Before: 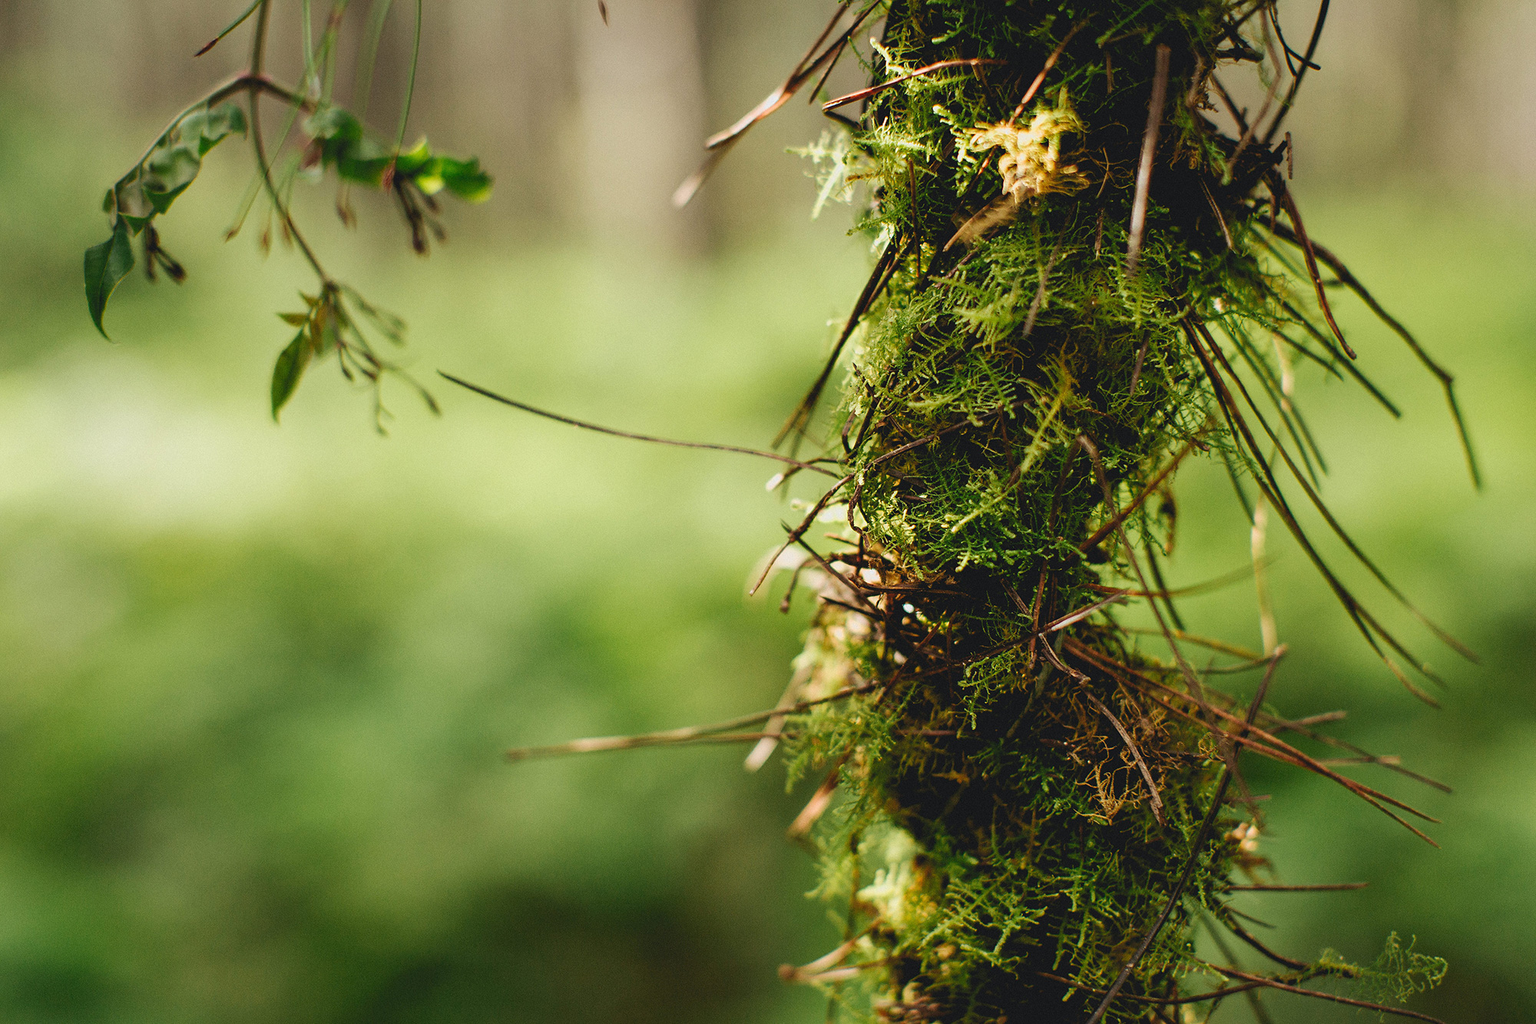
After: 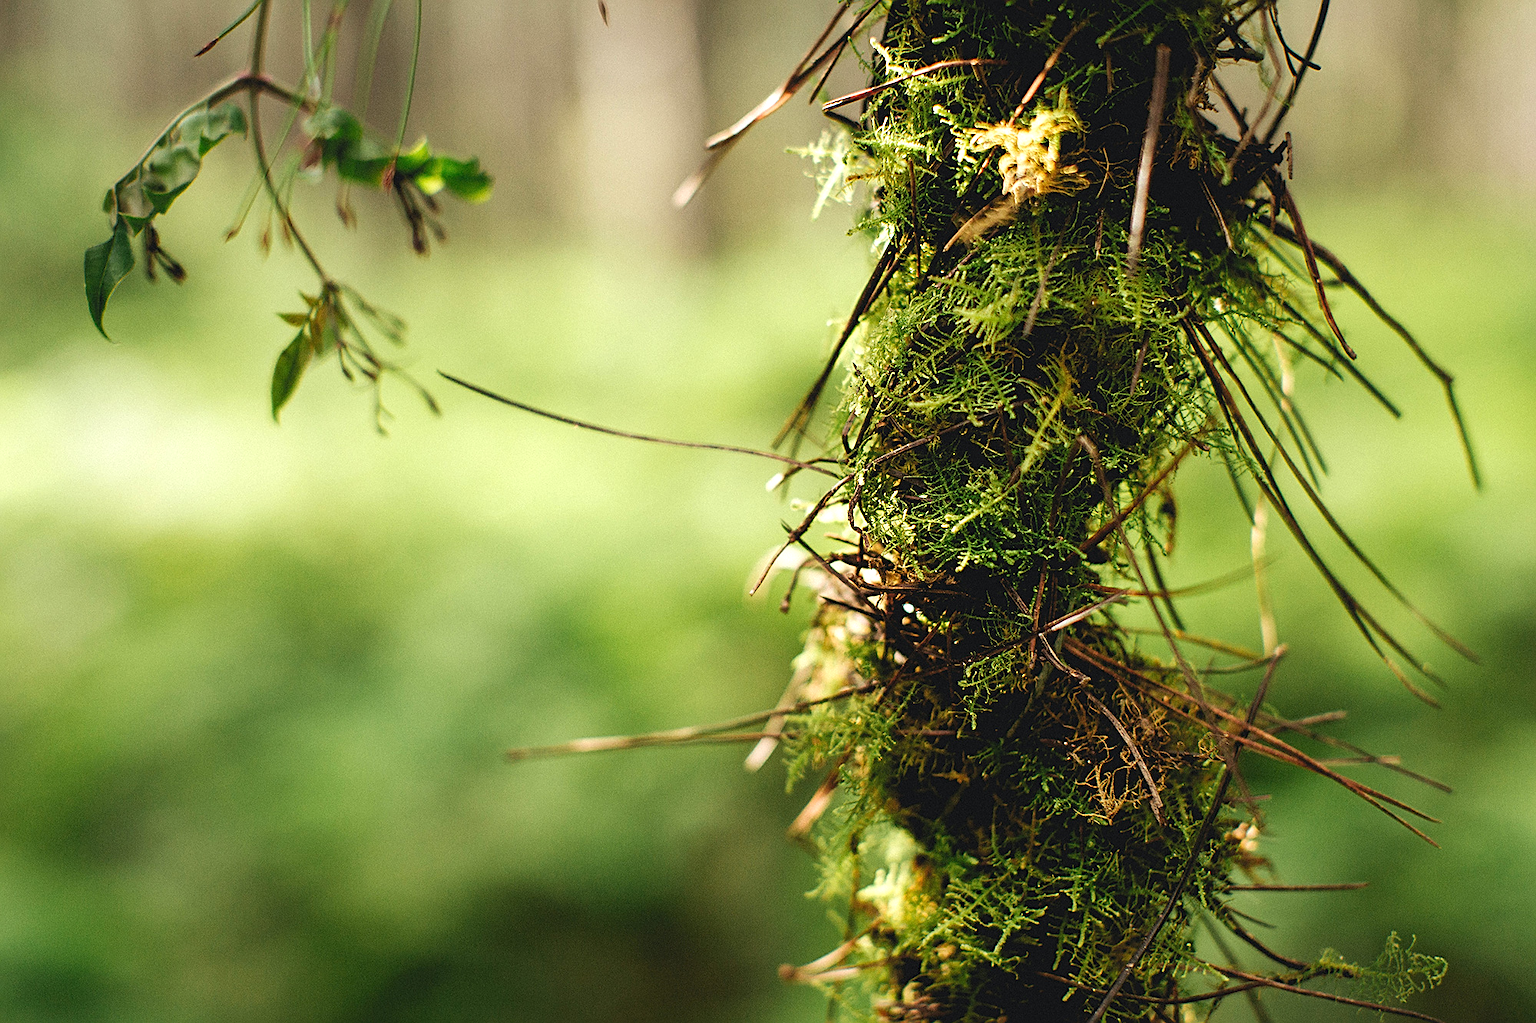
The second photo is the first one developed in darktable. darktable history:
tone equalizer: -8 EV -0.39 EV, -7 EV -0.385 EV, -6 EV -0.328 EV, -5 EV -0.261 EV, -3 EV 0.214 EV, -2 EV 0.343 EV, -1 EV 0.403 EV, +0 EV 0.43 EV
sharpen: on, module defaults
